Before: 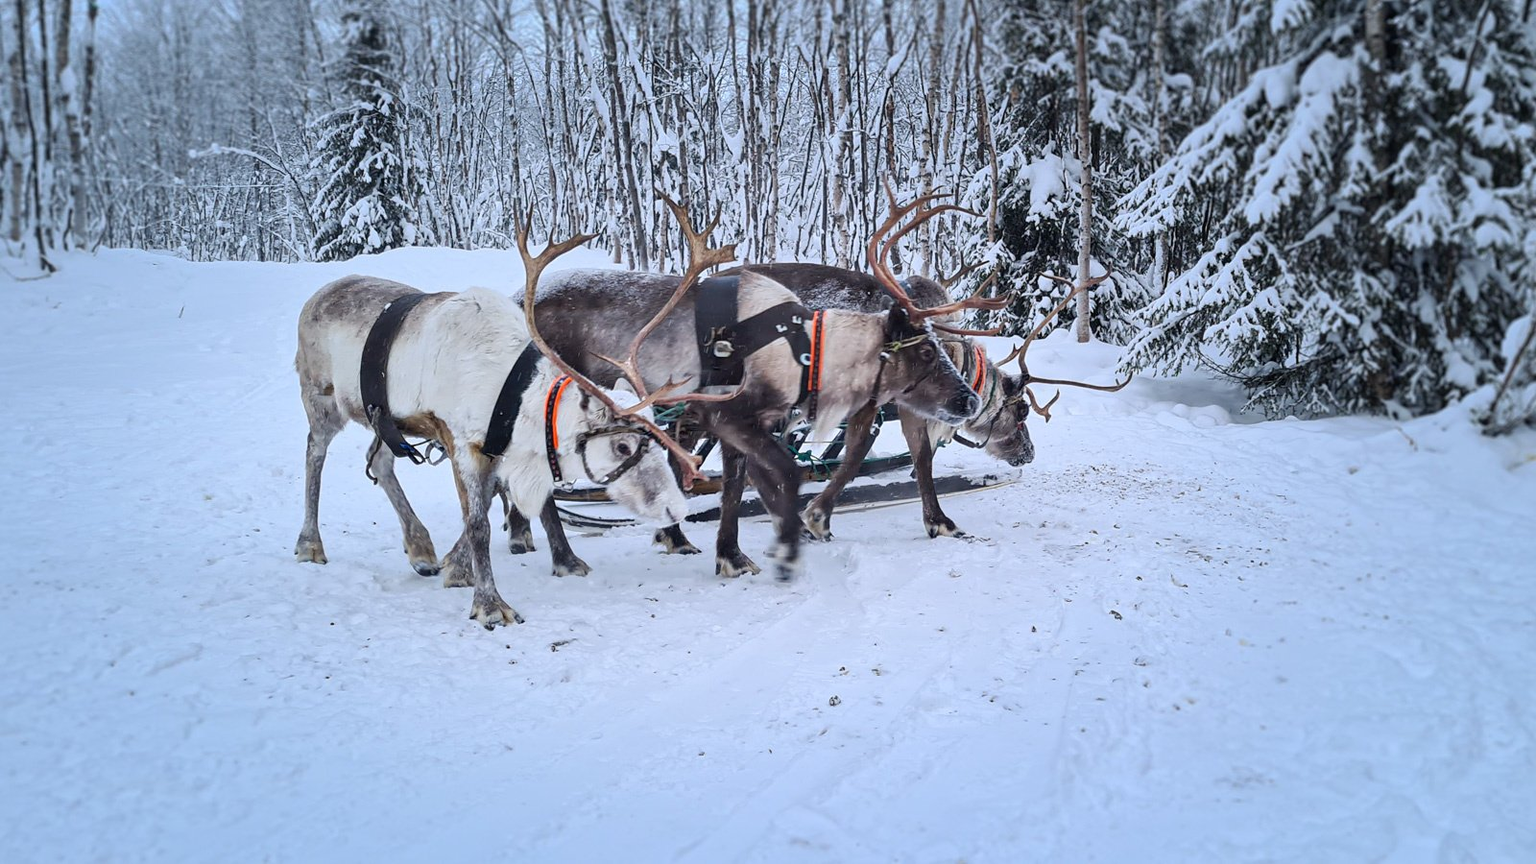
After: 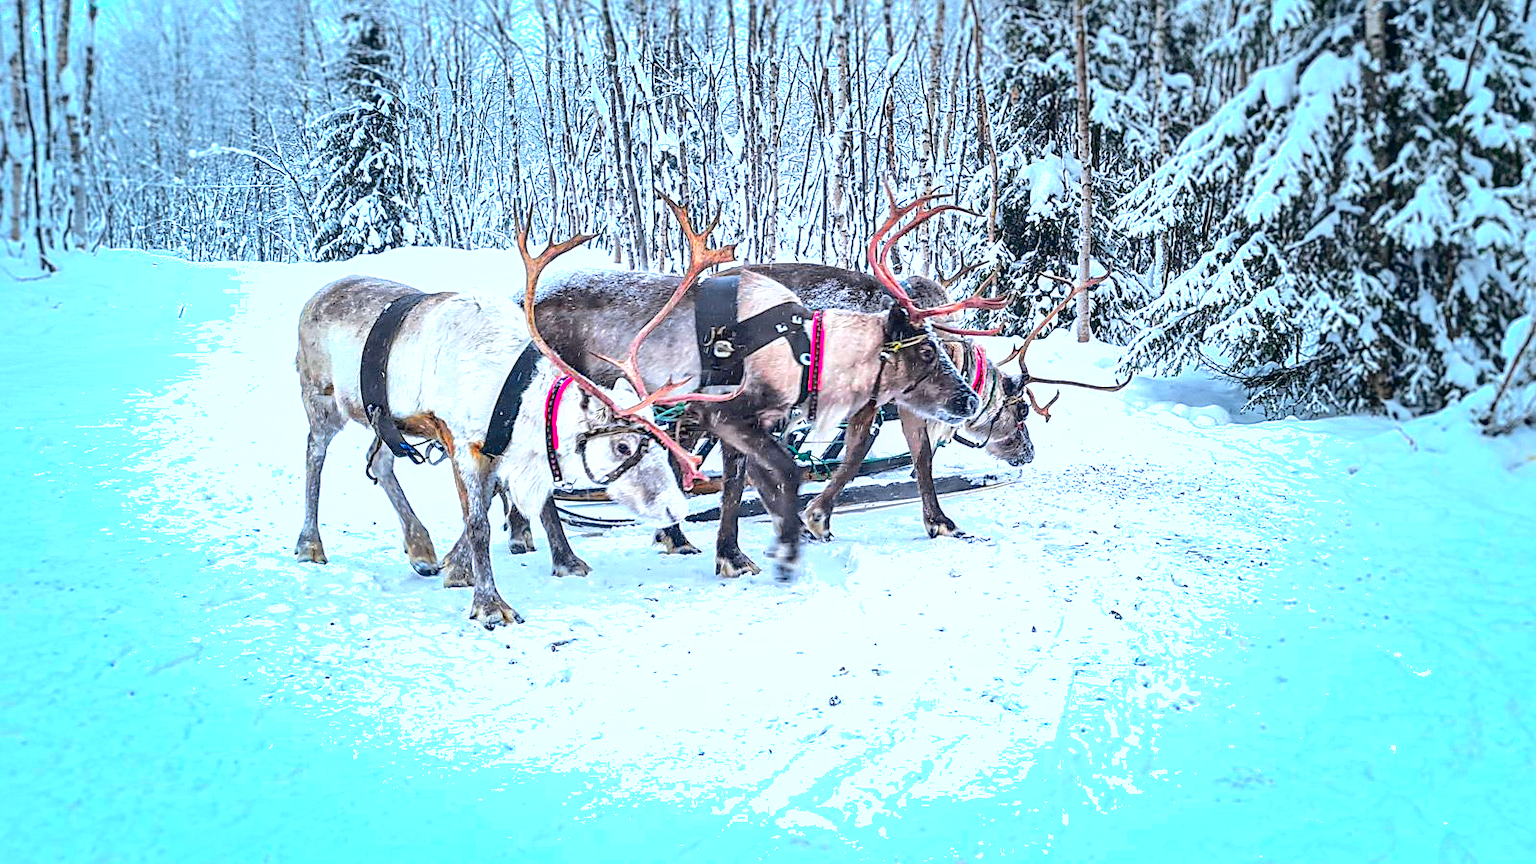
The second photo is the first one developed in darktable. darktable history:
rgb levels: preserve colors max RGB
color zones: curves: ch1 [(0.24, 0.634) (0.75, 0.5)]; ch2 [(0.253, 0.437) (0.745, 0.491)], mix 102.12%
tone equalizer: -8 EV -0.417 EV, -7 EV -0.389 EV, -6 EV -0.333 EV, -5 EV -0.222 EV, -3 EV 0.222 EV, -2 EV 0.333 EV, -1 EV 0.389 EV, +0 EV 0.417 EV, edges refinement/feathering 500, mask exposure compensation -1.57 EV, preserve details no
shadows and highlights: on, module defaults
exposure: black level correction 0, exposure 1 EV, compensate exposure bias true, compensate highlight preservation false
tone curve: curves: ch0 [(0, 0.017) (0.091, 0.046) (0.298, 0.287) (0.439, 0.482) (0.64, 0.729) (0.785, 0.817) (0.995, 0.917)]; ch1 [(0, 0) (0.384, 0.365) (0.463, 0.447) (0.486, 0.474) (0.503, 0.497) (0.526, 0.52) (0.555, 0.564) (0.578, 0.595) (0.638, 0.644) (0.766, 0.773) (1, 1)]; ch2 [(0, 0) (0.374, 0.344) (0.449, 0.434) (0.501, 0.501) (0.528, 0.519) (0.569, 0.589) (0.61, 0.646) (0.666, 0.688) (1, 1)], color space Lab, independent channels, preserve colors none
local contrast: on, module defaults
sharpen: on, module defaults
